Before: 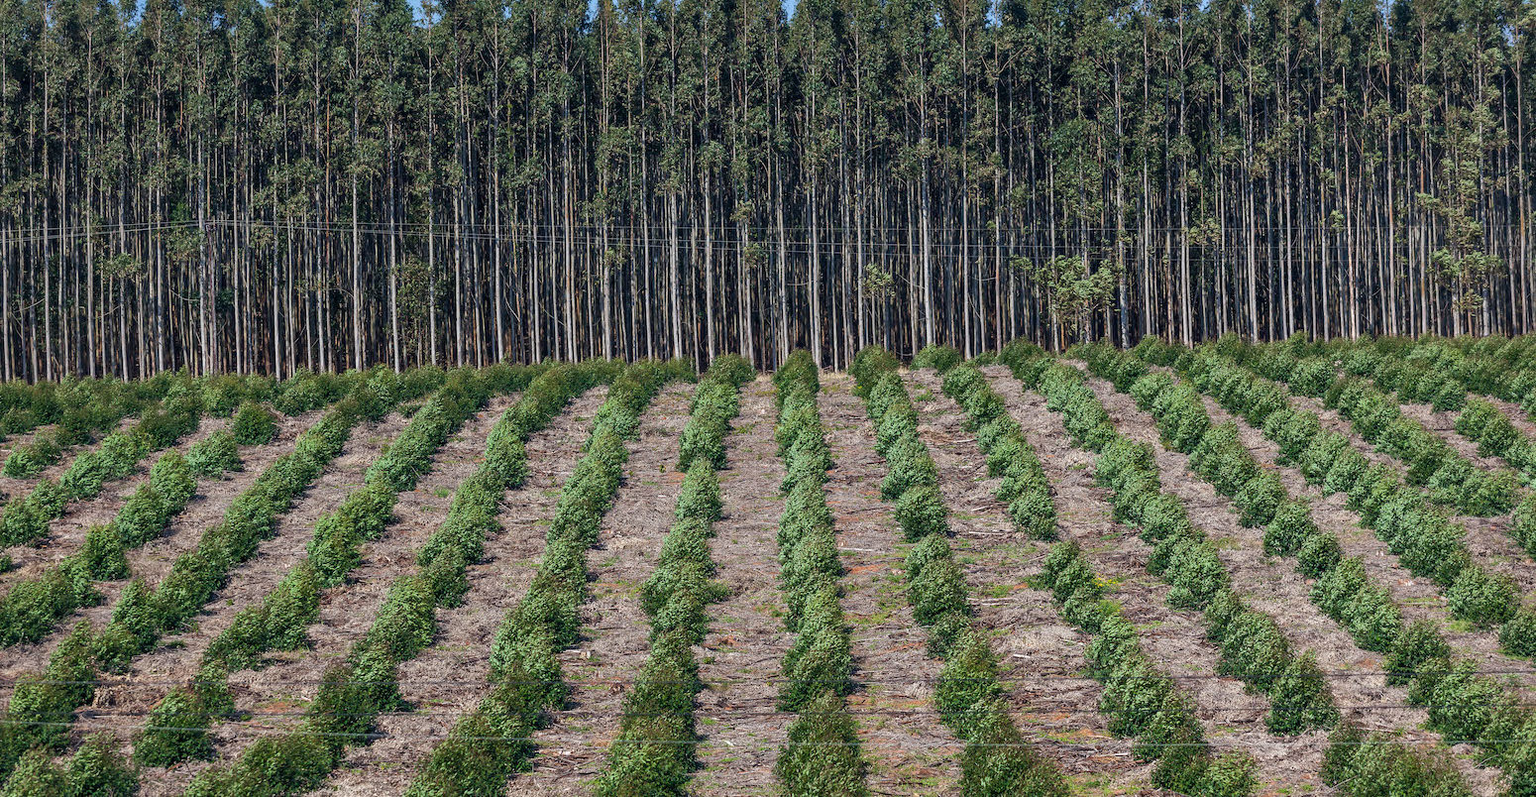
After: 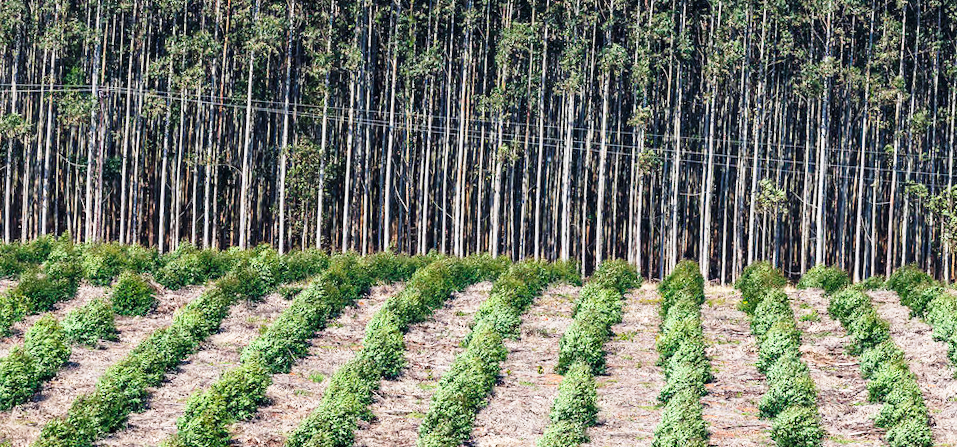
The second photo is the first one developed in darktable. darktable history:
crop and rotate: angle -4.2°, left 2.149%, top 6.612%, right 27.55%, bottom 30.097%
base curve: curves: ch0 [(0, 0) (0.026, 0.03) (0.109, 0.232) (0.351, 0.748) (0.669, 0.968) (1, 1)], preserve colors none
